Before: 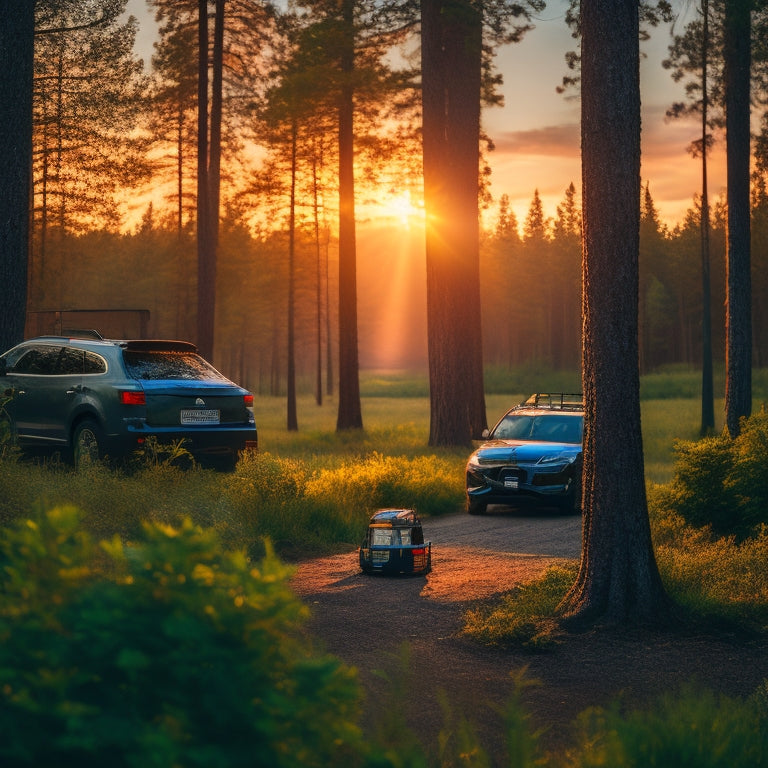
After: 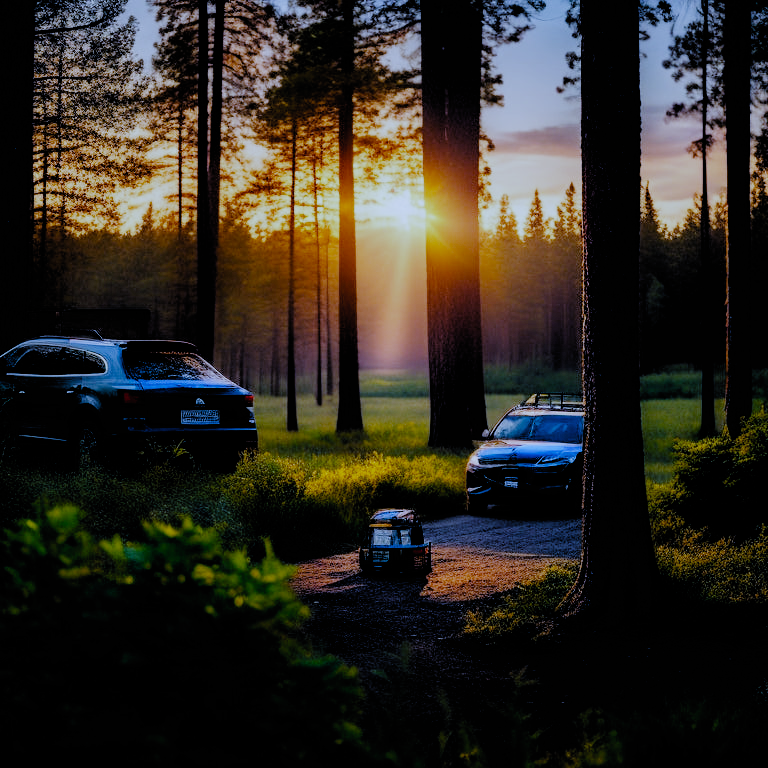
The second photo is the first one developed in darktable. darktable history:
filmic rgb: black relative exposure -2.85 EV, white relative exposure 4.56 EV, hardness 1.77, contrast 1.25, preserve chrominance no, color science v5 (2021)
white balance: red 0.766, blue 1.537
bloom: size 13.65%, threshold 98.39%, strength 4.82%
